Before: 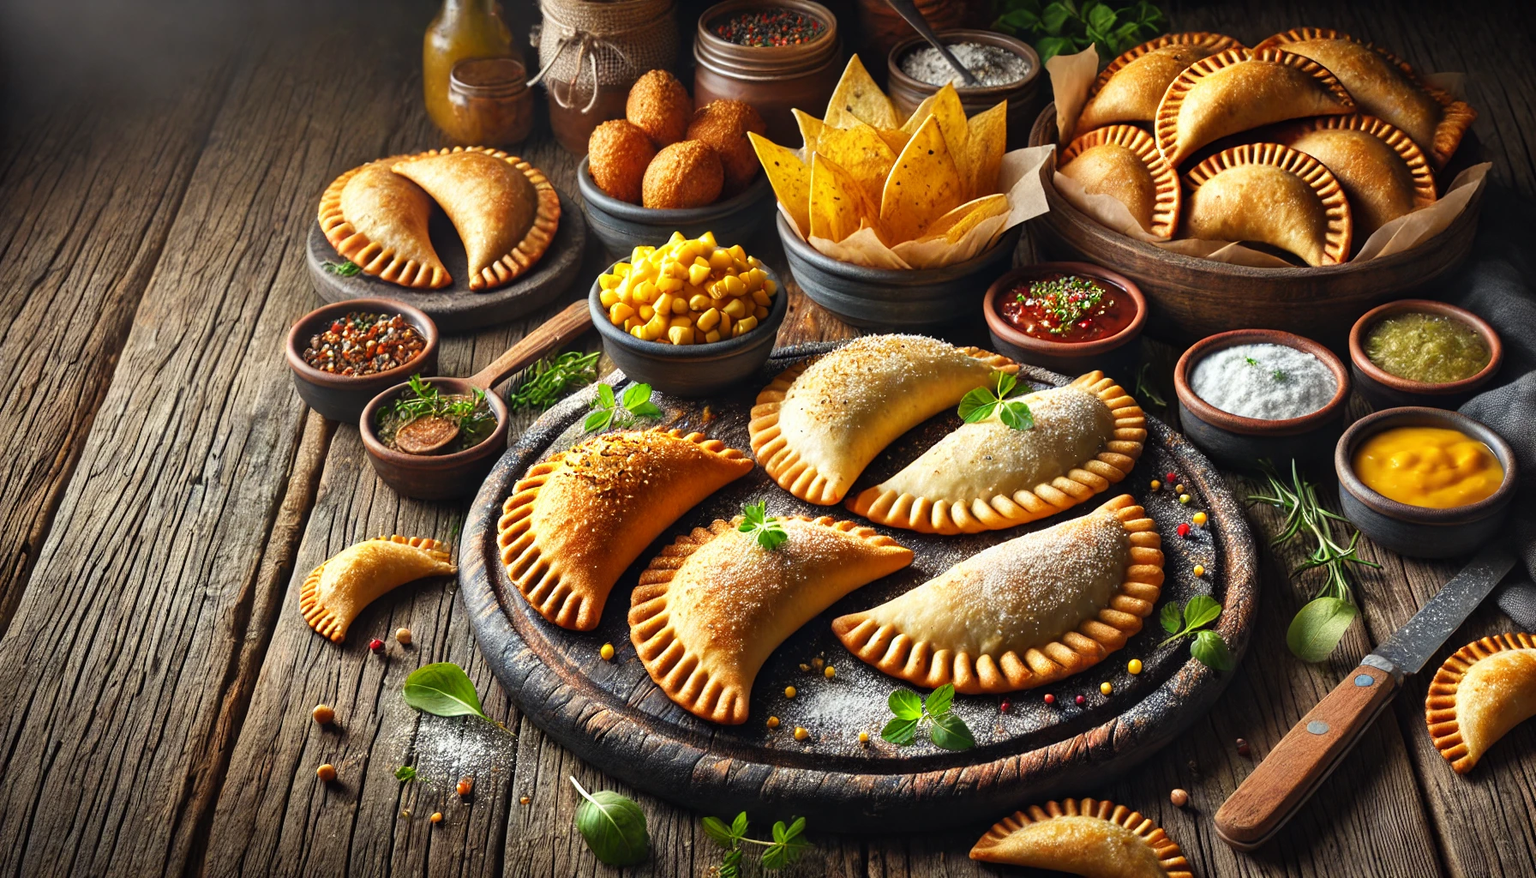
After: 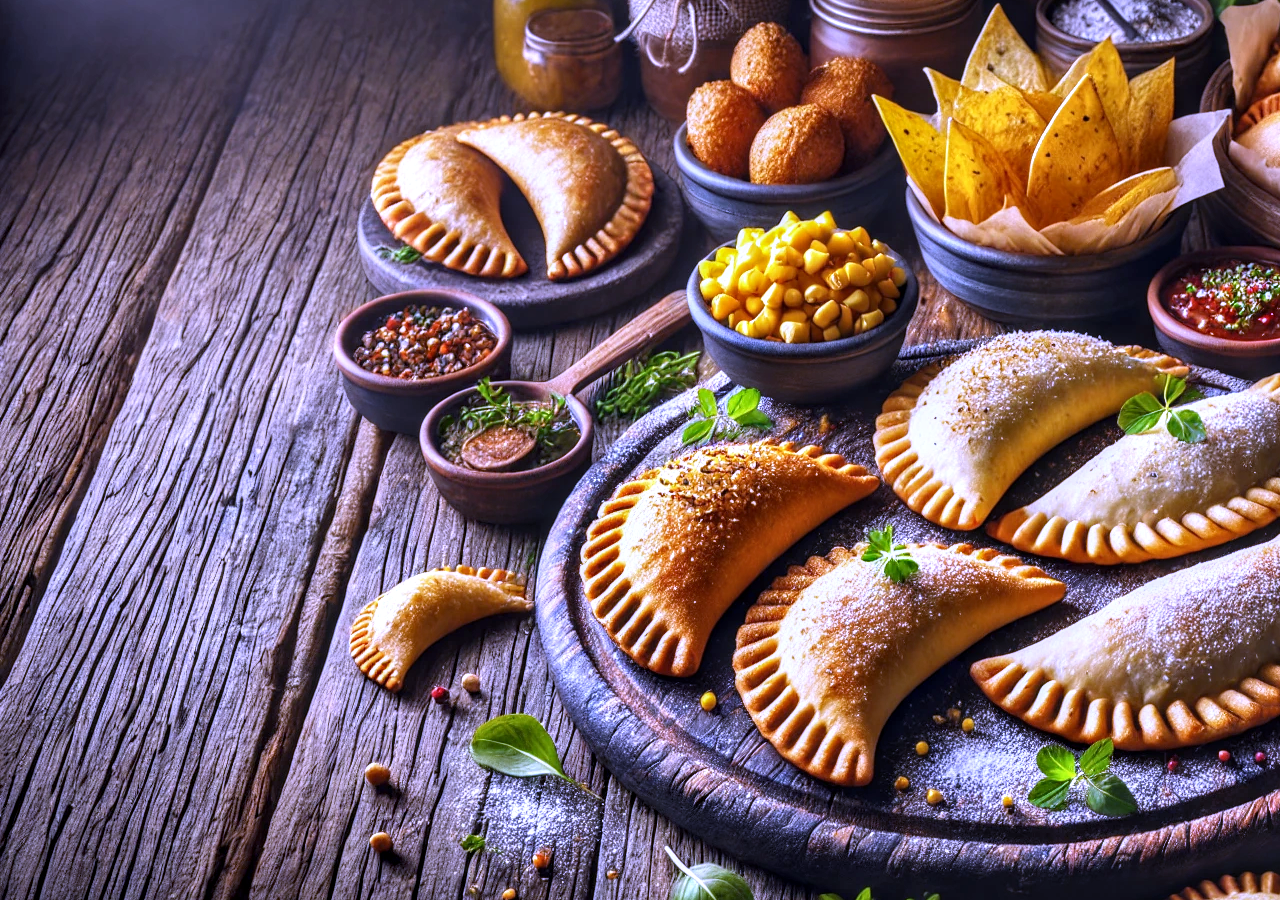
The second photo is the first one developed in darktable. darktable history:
white balance: red 0.98, blue 1.61
crop: top 5.803%, right 27.864%, bottom 5.804%
local contrast: detail 130%
